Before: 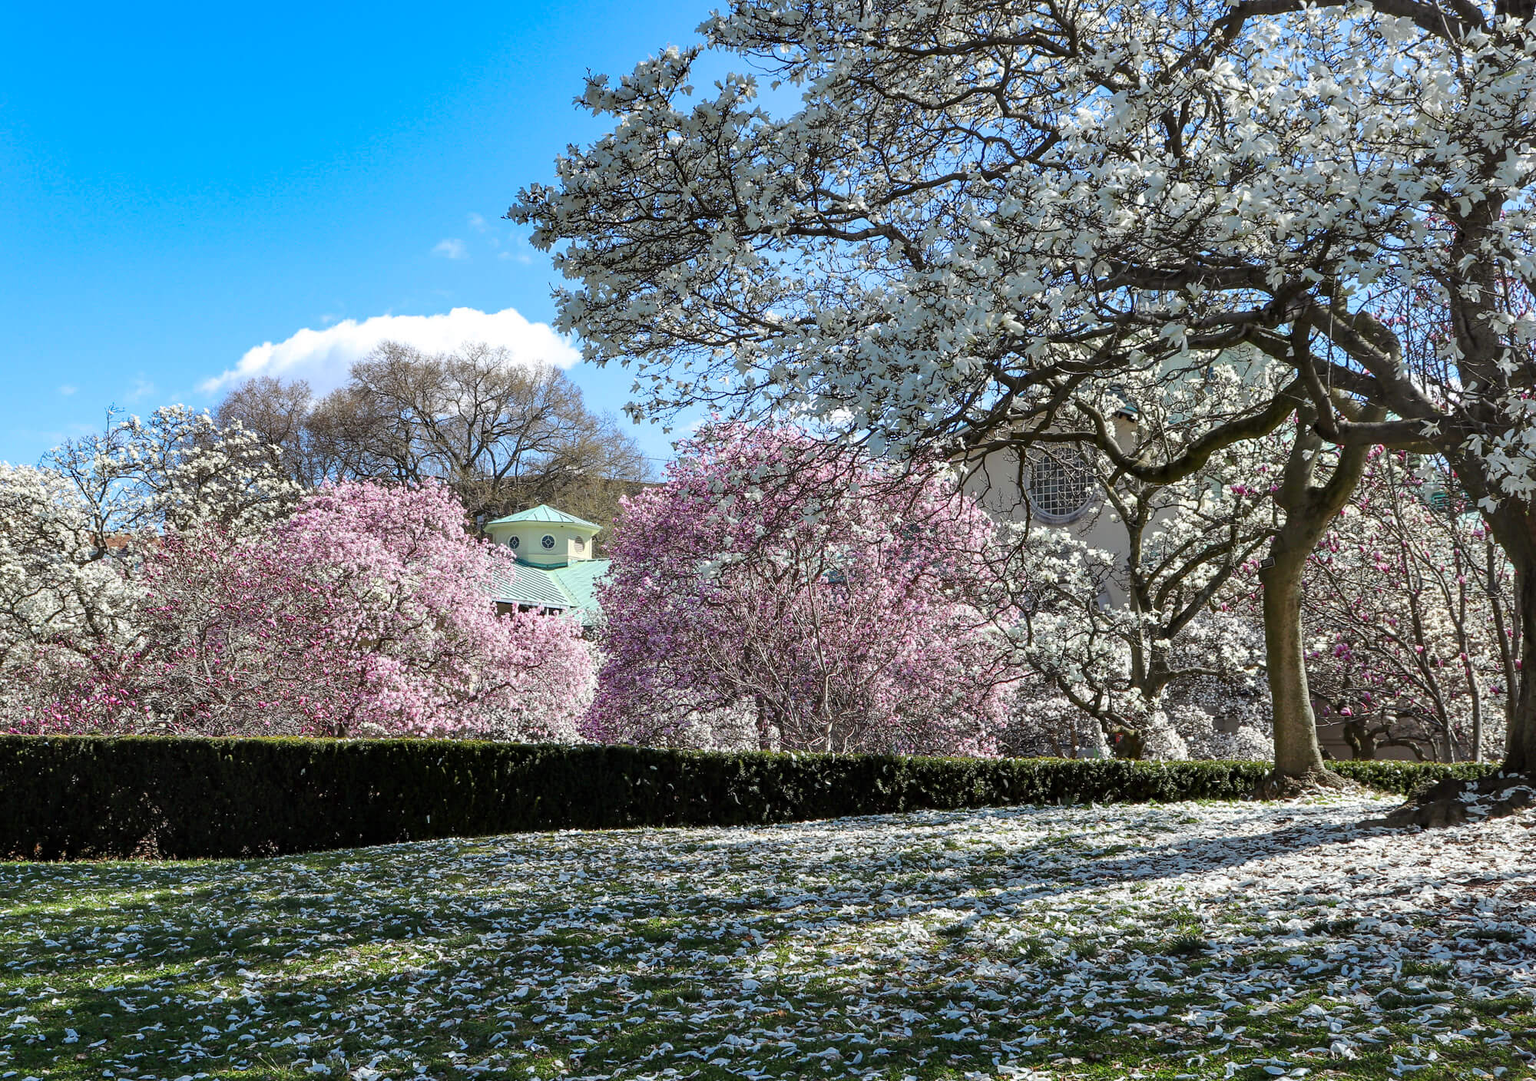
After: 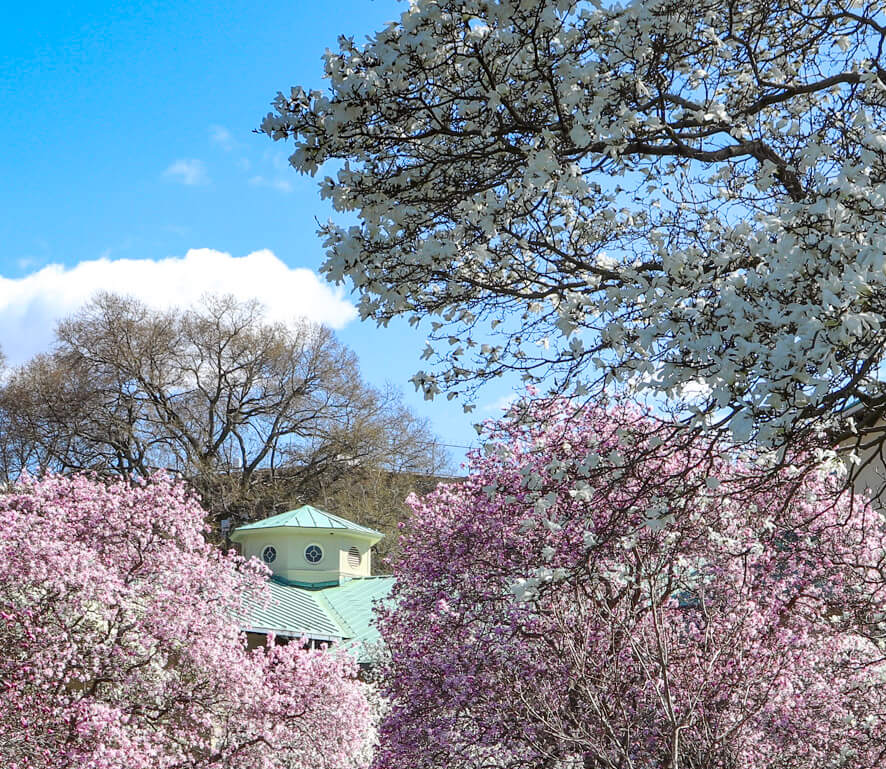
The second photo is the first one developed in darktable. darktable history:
crop: left 20.009%, top 10.82%, right 35.651%, bottom 34.519%
